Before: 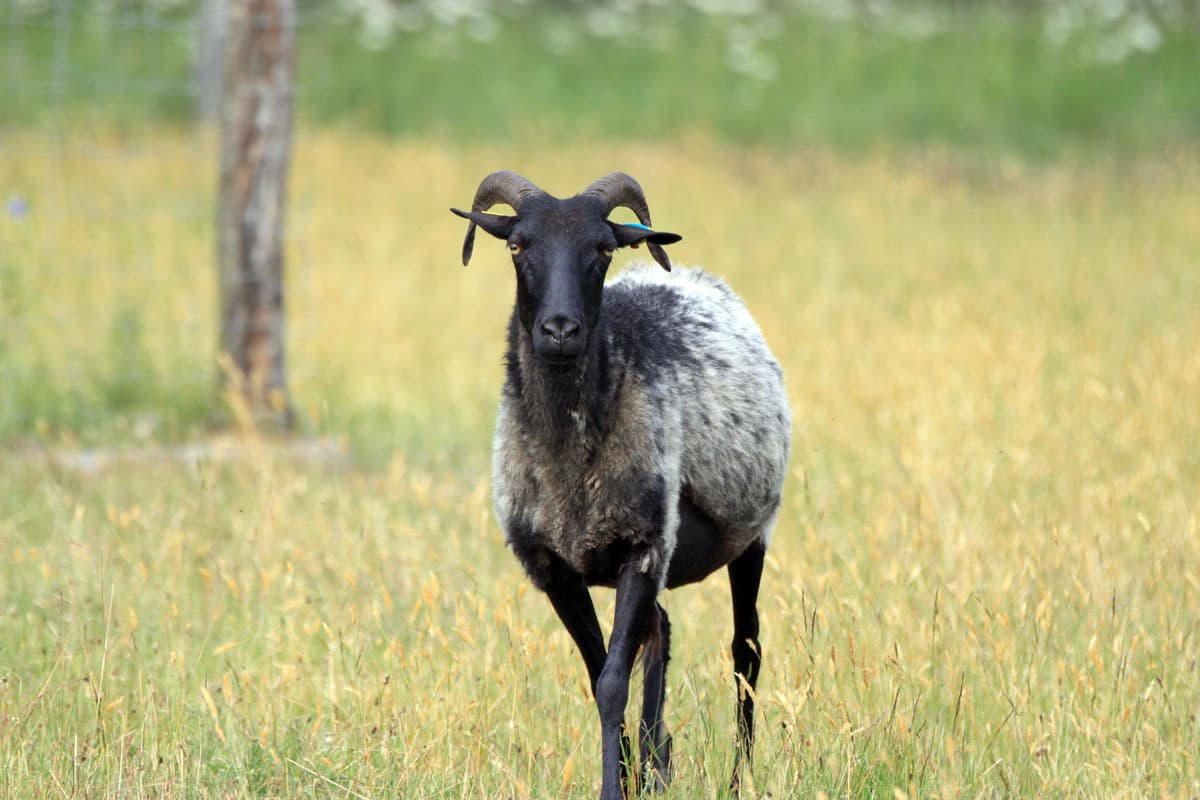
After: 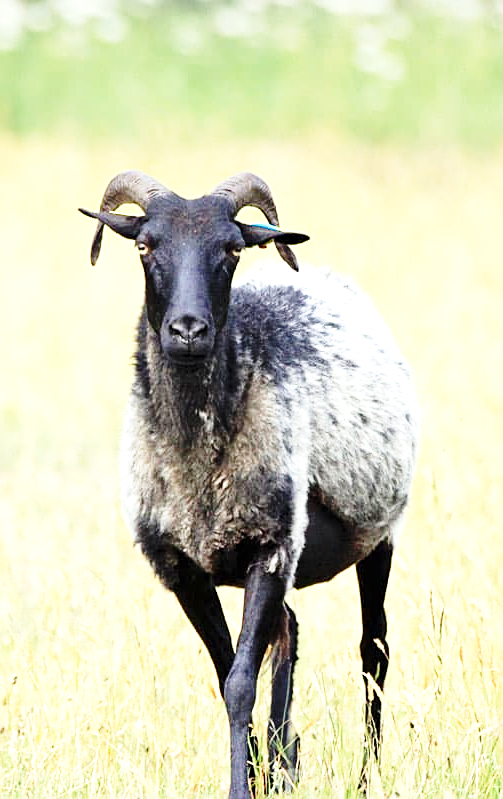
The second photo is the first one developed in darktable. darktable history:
sharpen: amount 0.495
exposure: black level correction 0, exposure 0.689 EV, compensate highlight preservation false
crop: left 31.012%, right 26.989%
base curve: curves: ch0 [(0, 0) (0.028, 0.03) (0.121, 0.232) (0.46, 0.748) (0.859, 0.968) (1, 1)], preserve colors none
